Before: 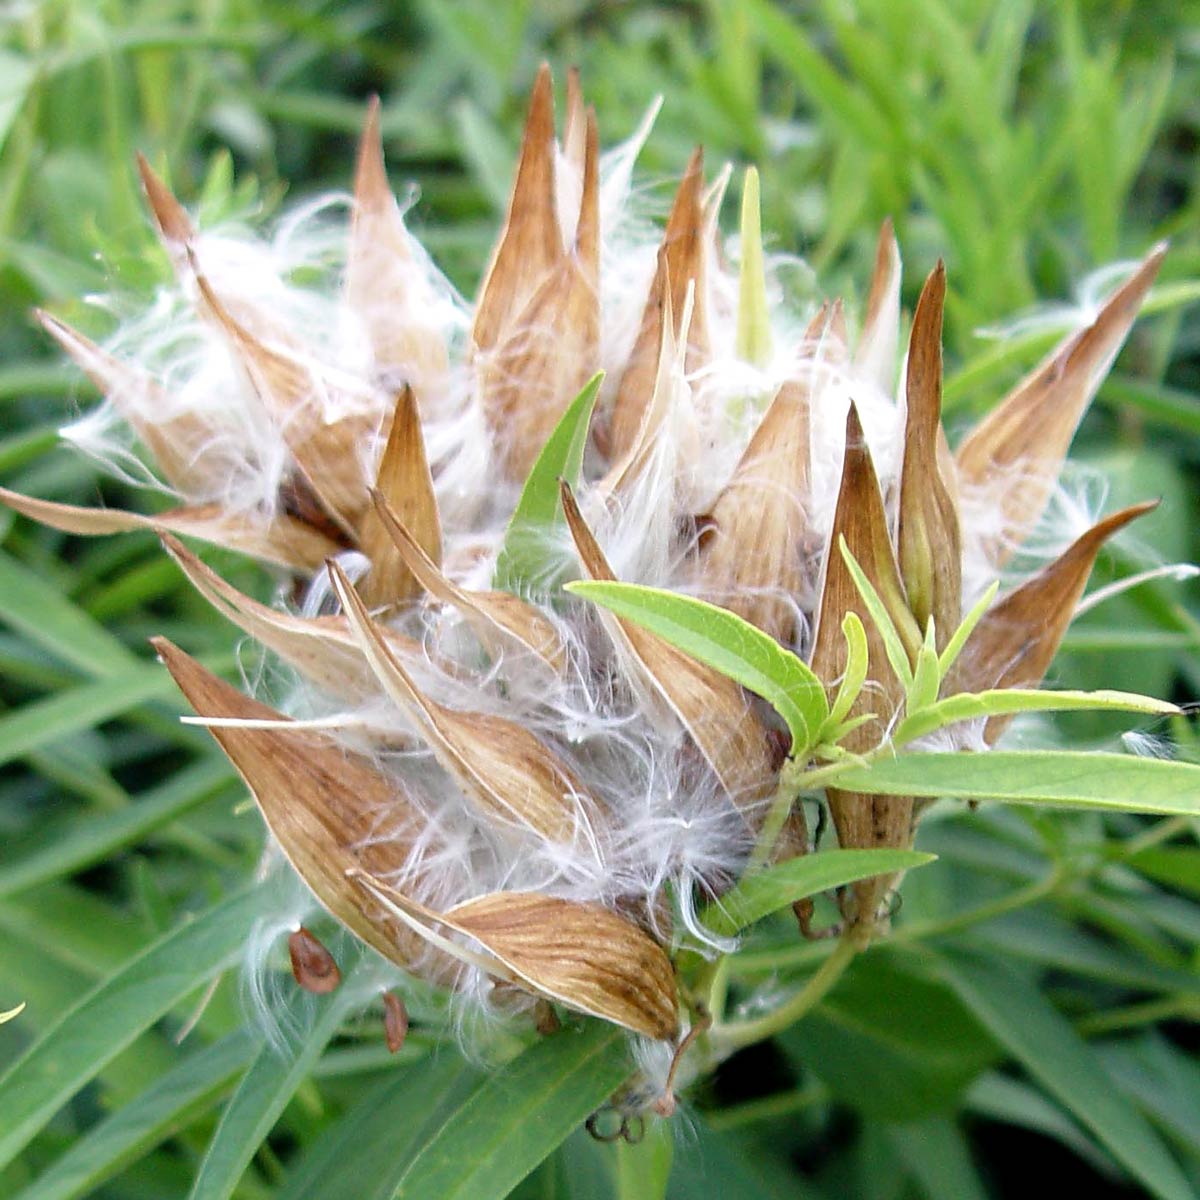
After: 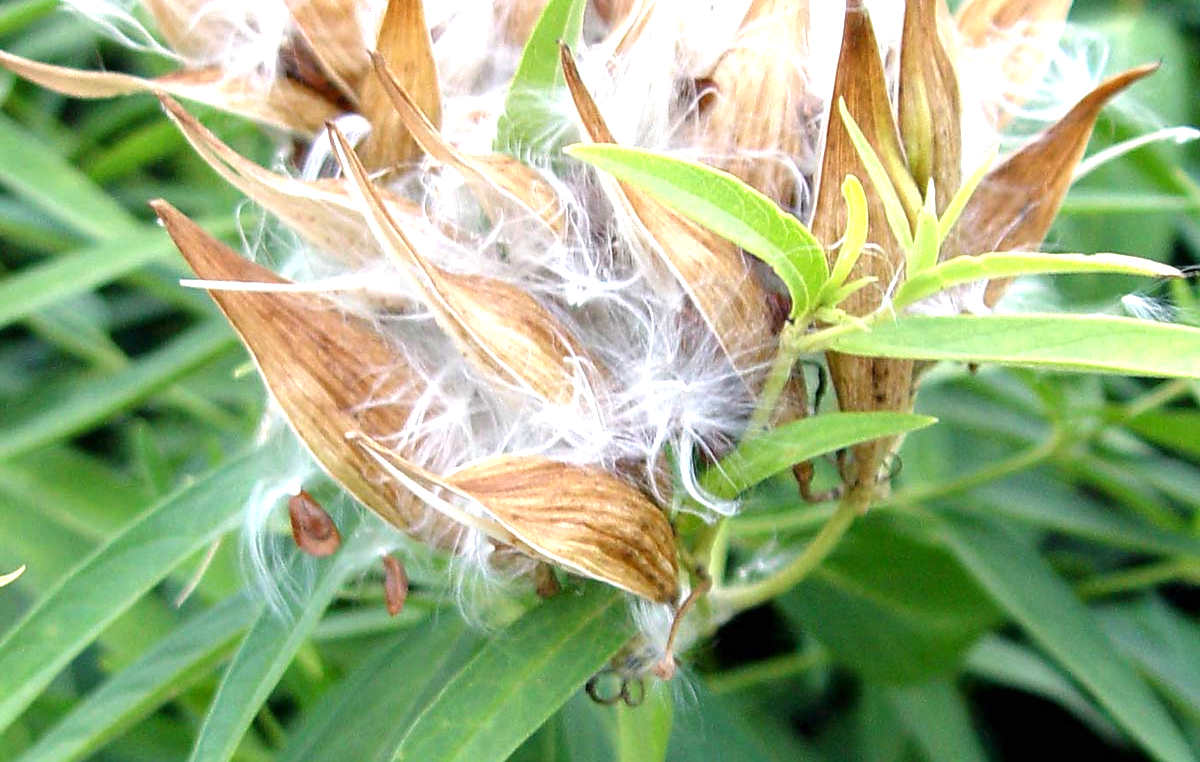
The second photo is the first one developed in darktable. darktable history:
crop and rotate: top 36.435%
exposure: exposure 0.722 EV, compensate highlight preservation false
